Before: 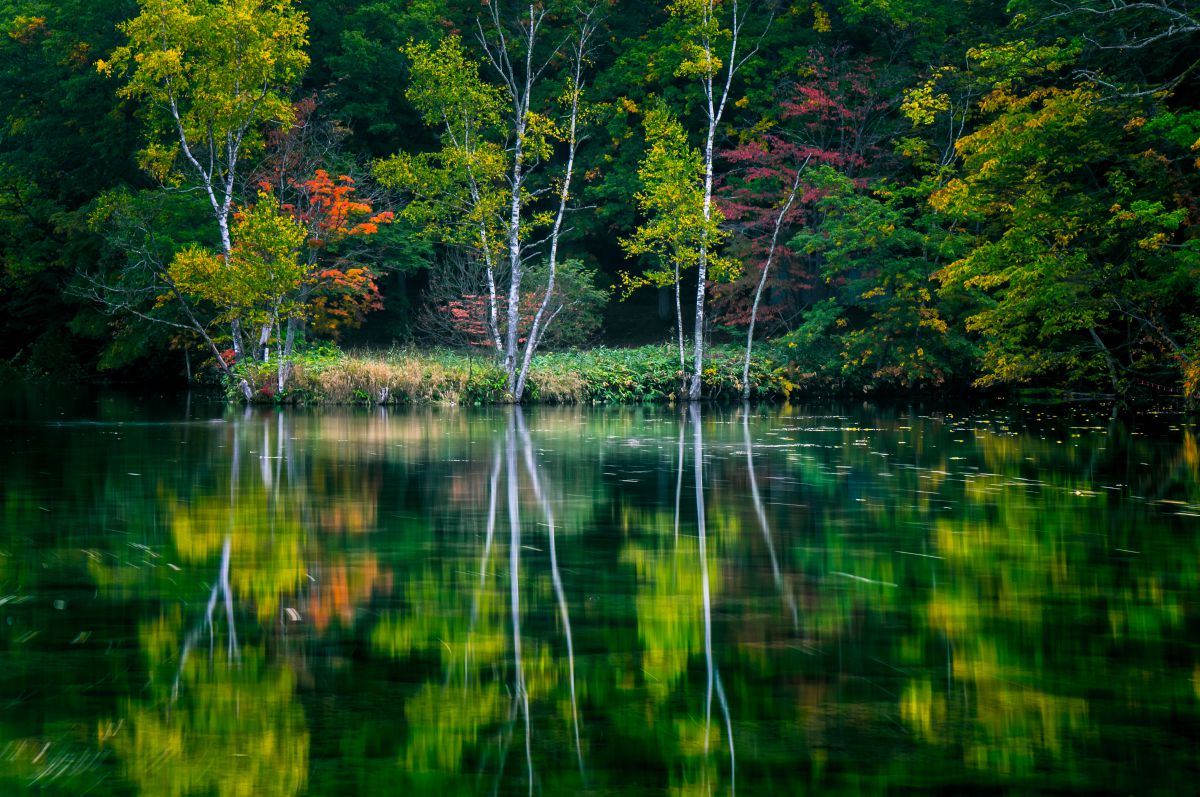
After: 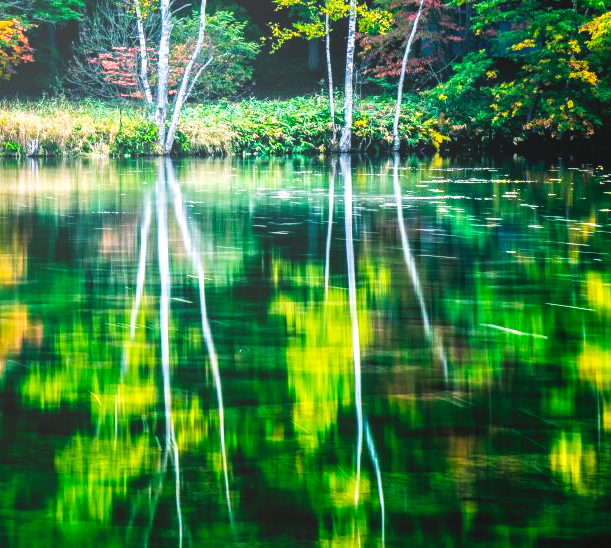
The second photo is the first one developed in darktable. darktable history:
base curve: curves: ch0 [(0, 0) (0.007, 0.004) (0.027, 0.03) (0.046, 0.07) (0.207, 0.54) (0.442, 0.872) (0.673, 0.972) (1, 1)], preserve colors none
local contrast: detail 130%
bloom: size 38%, threshold 95%, strength 30%
crop and rotate: left 29.237%, top 31.152%, right 19.807%
